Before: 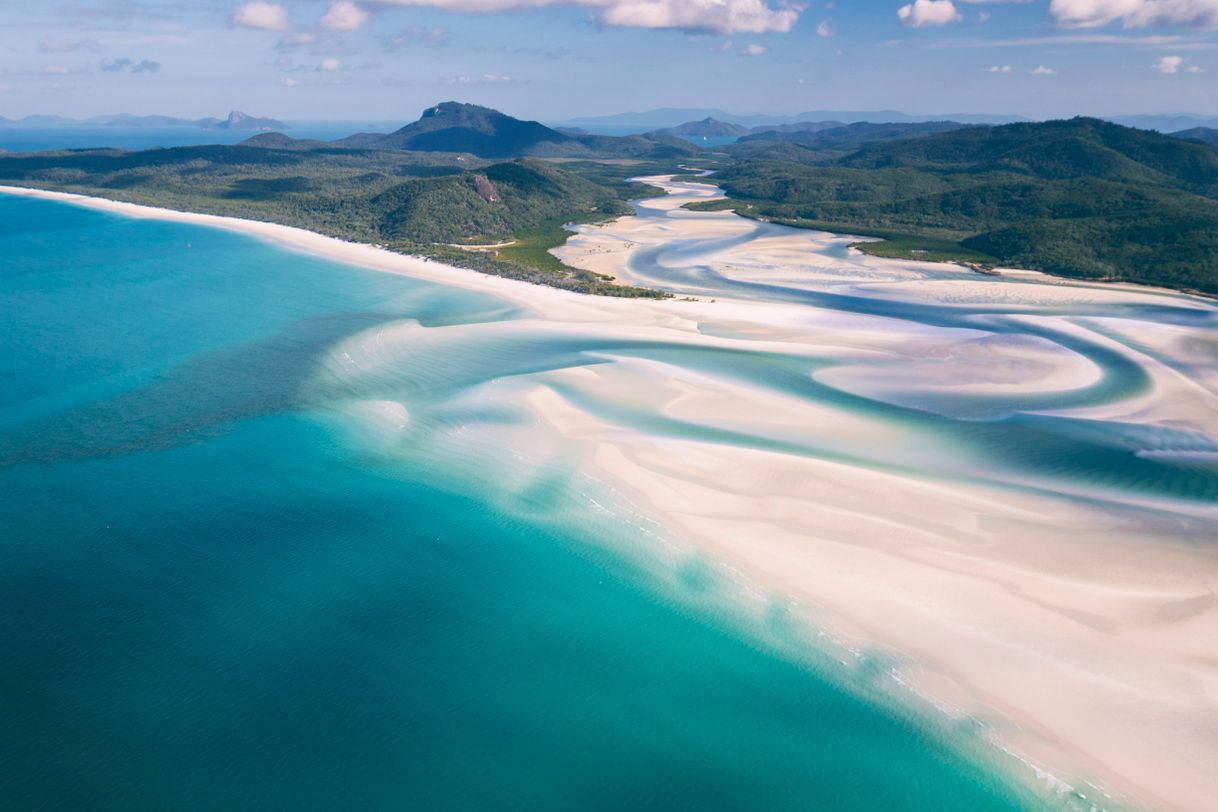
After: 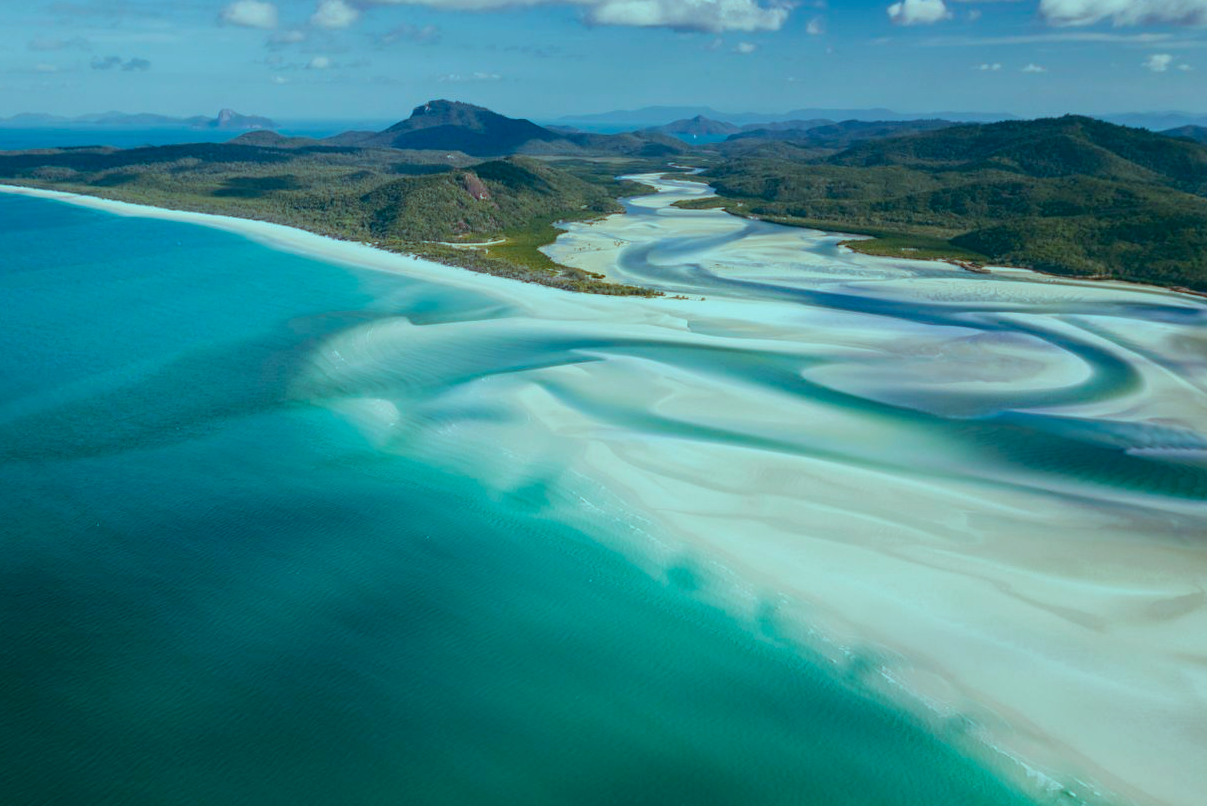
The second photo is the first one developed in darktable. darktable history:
local contrast: on, module defaults
crop and rotate: left 0.839%, top 0.334%, bottom 0.311%
color balance rgb: power › chroma 2.501%, power › hue 69.33°, highlights gain › luminance -33.209%, highlights gain › chroma 5.685%, highlights gain › hue 218.1°, perceptual saturation grading › global saturation 20.787%, perceptual saturation grading › highlights -19.756%, perceptual saturation grading › shadows 29.677%
